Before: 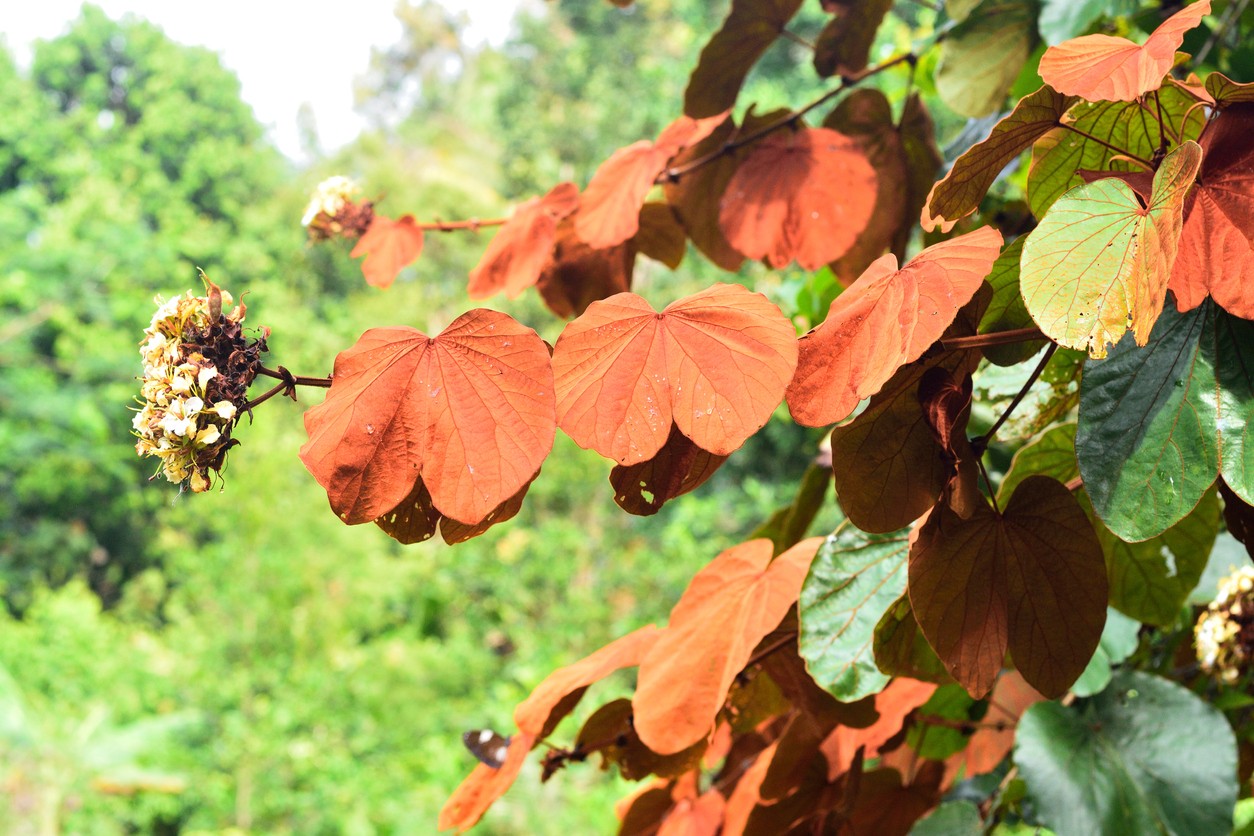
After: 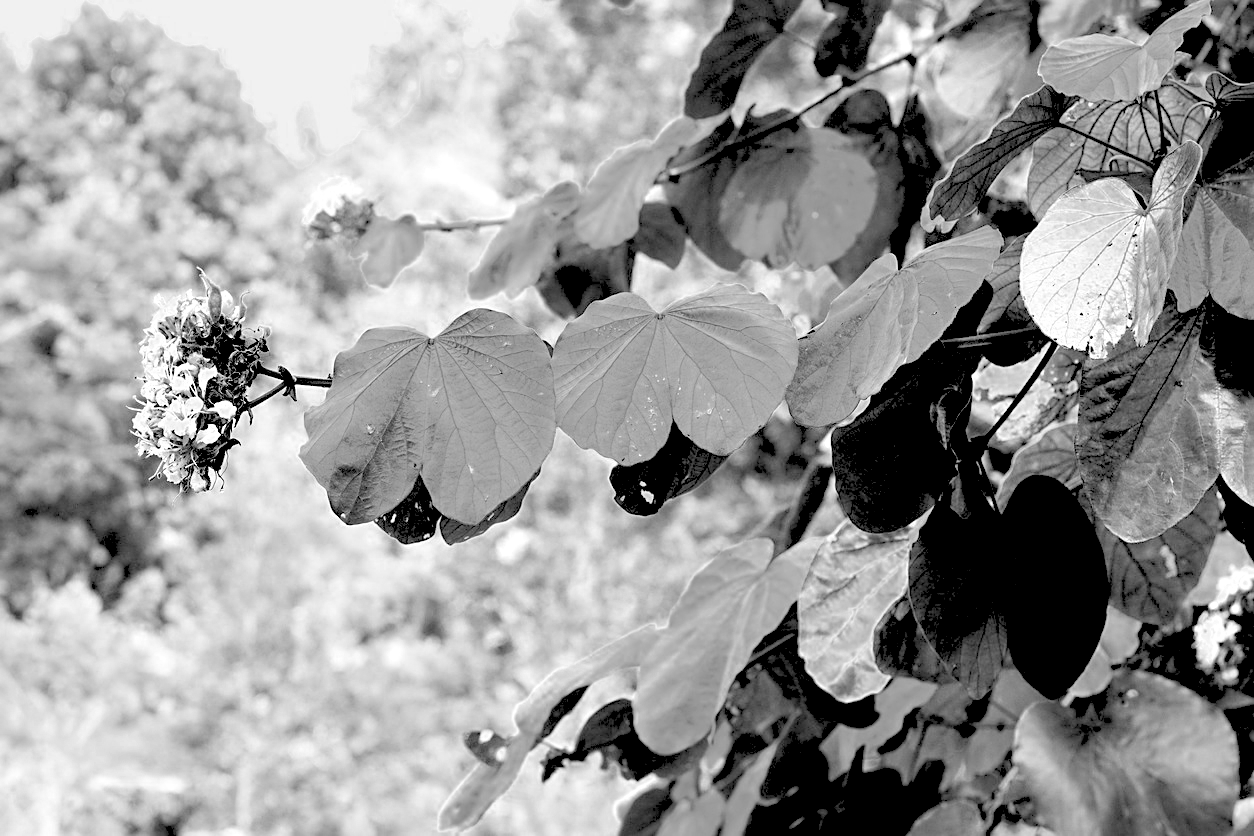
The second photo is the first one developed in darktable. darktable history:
exposure: black level correction 0.007, compensate highlight preservation false
rgb levels: levels [[0.027, 0.429, 0.996], [0, 0.5, 1], [0, 0.5, 1]]
white balance: red 0.984, blue 1.059
color zones: curves: ch0 [(0.002, 0.593) (0.143, 0.417) (0.285, 0.541) (0.455, 0.289) (0.608, 0.327) (0.727, 0.283) (0.869, 0.571) (1, 0.603)]; ch1 [(0, 0) (0.143, 0) (0.286, 0) (0.429, 0) (0.571, 0) (0.714, 0) (0.857, 0)]
sharpen: on, module defaults
